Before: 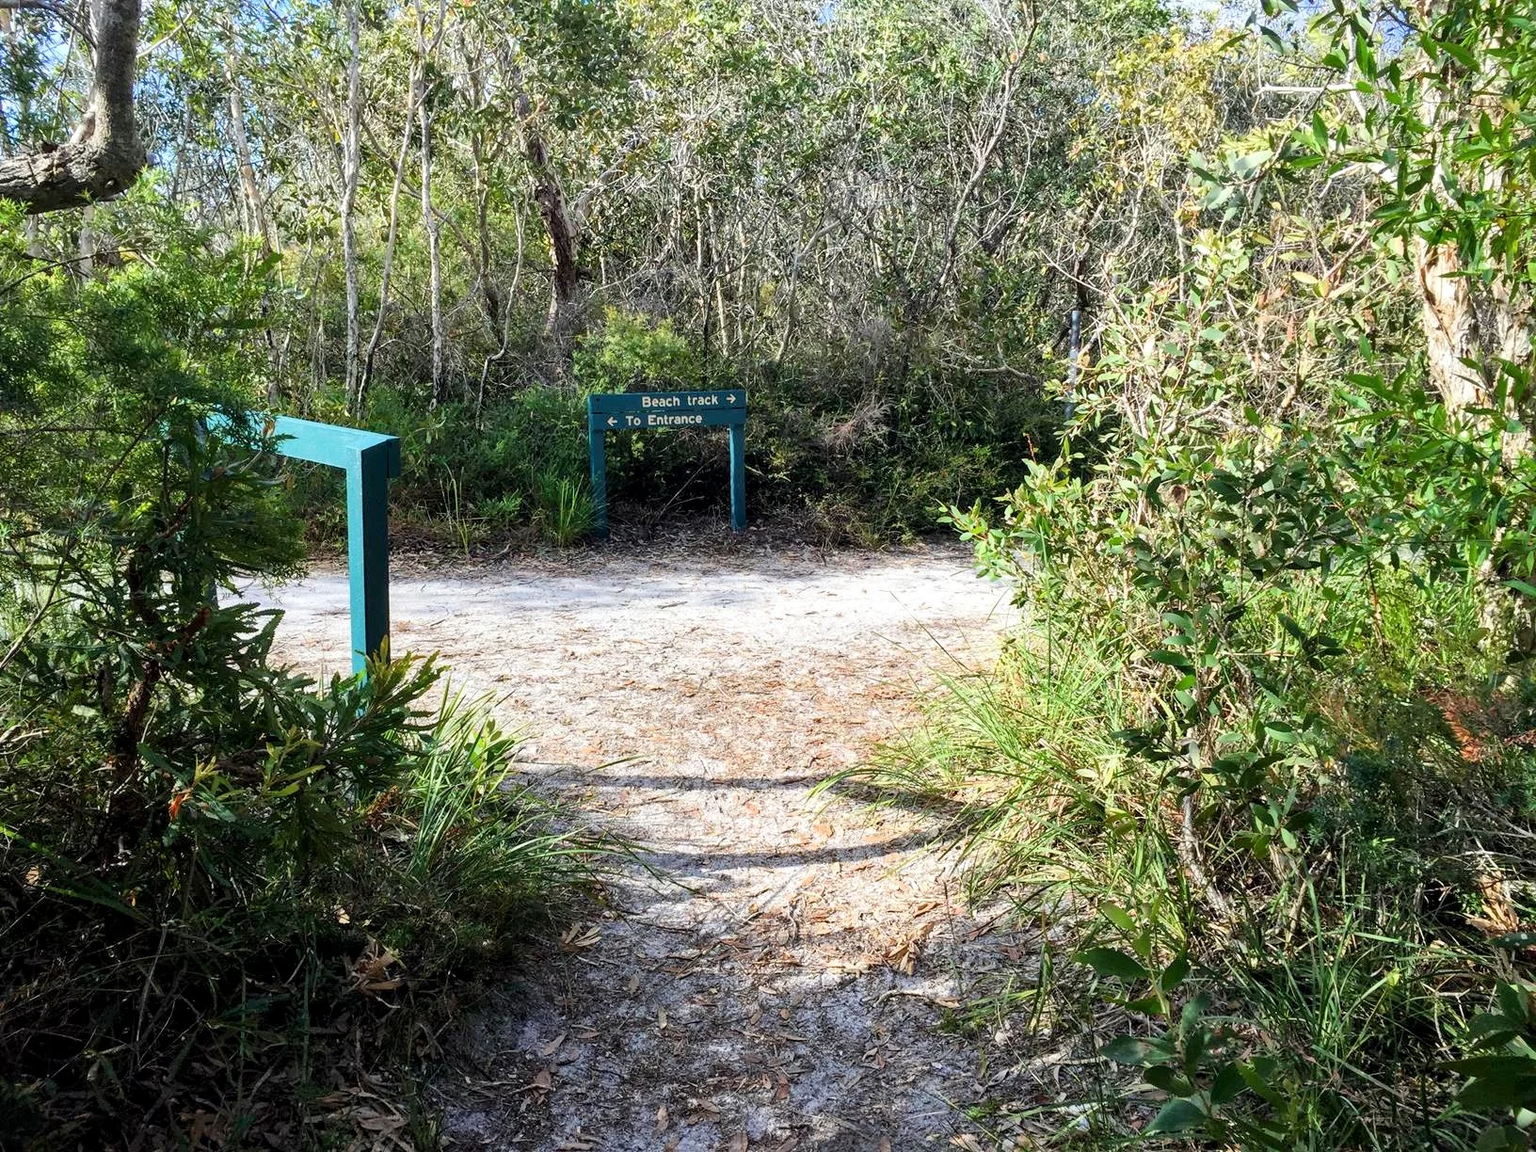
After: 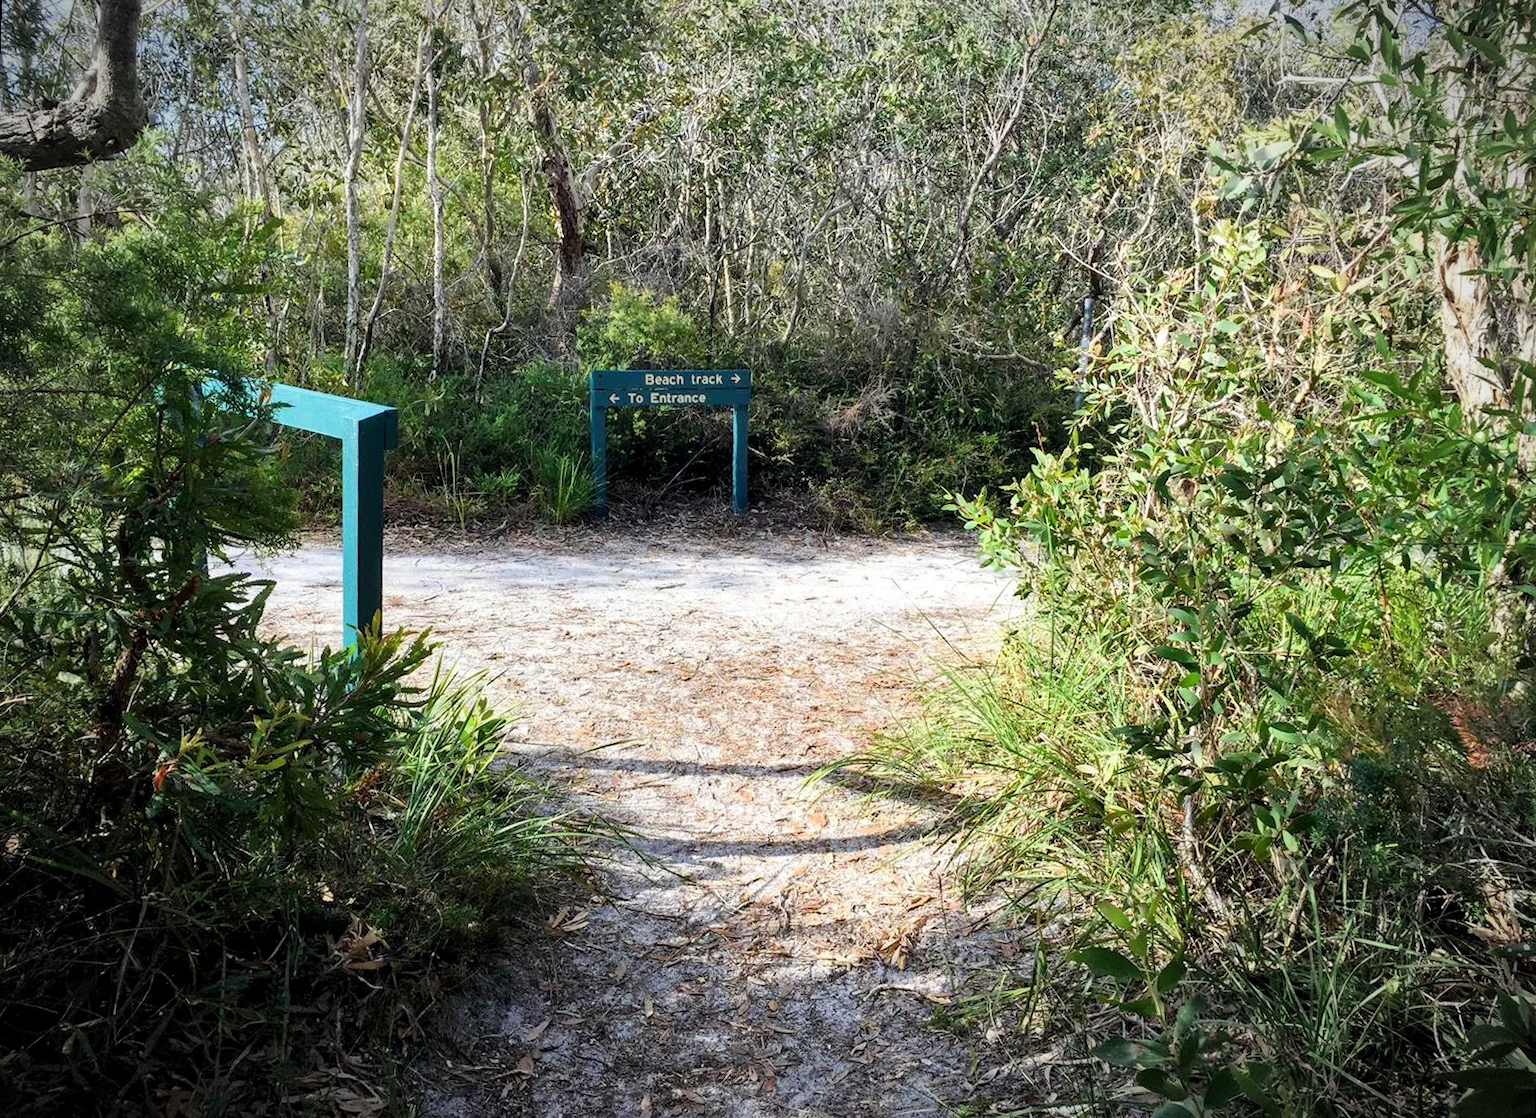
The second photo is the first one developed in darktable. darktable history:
vignetting: automatic ratio true
rotate and perspective: rotation 1.57°, crop left 0.018, crop right 0.982, crop top 0.039, crop bottom 0.961
